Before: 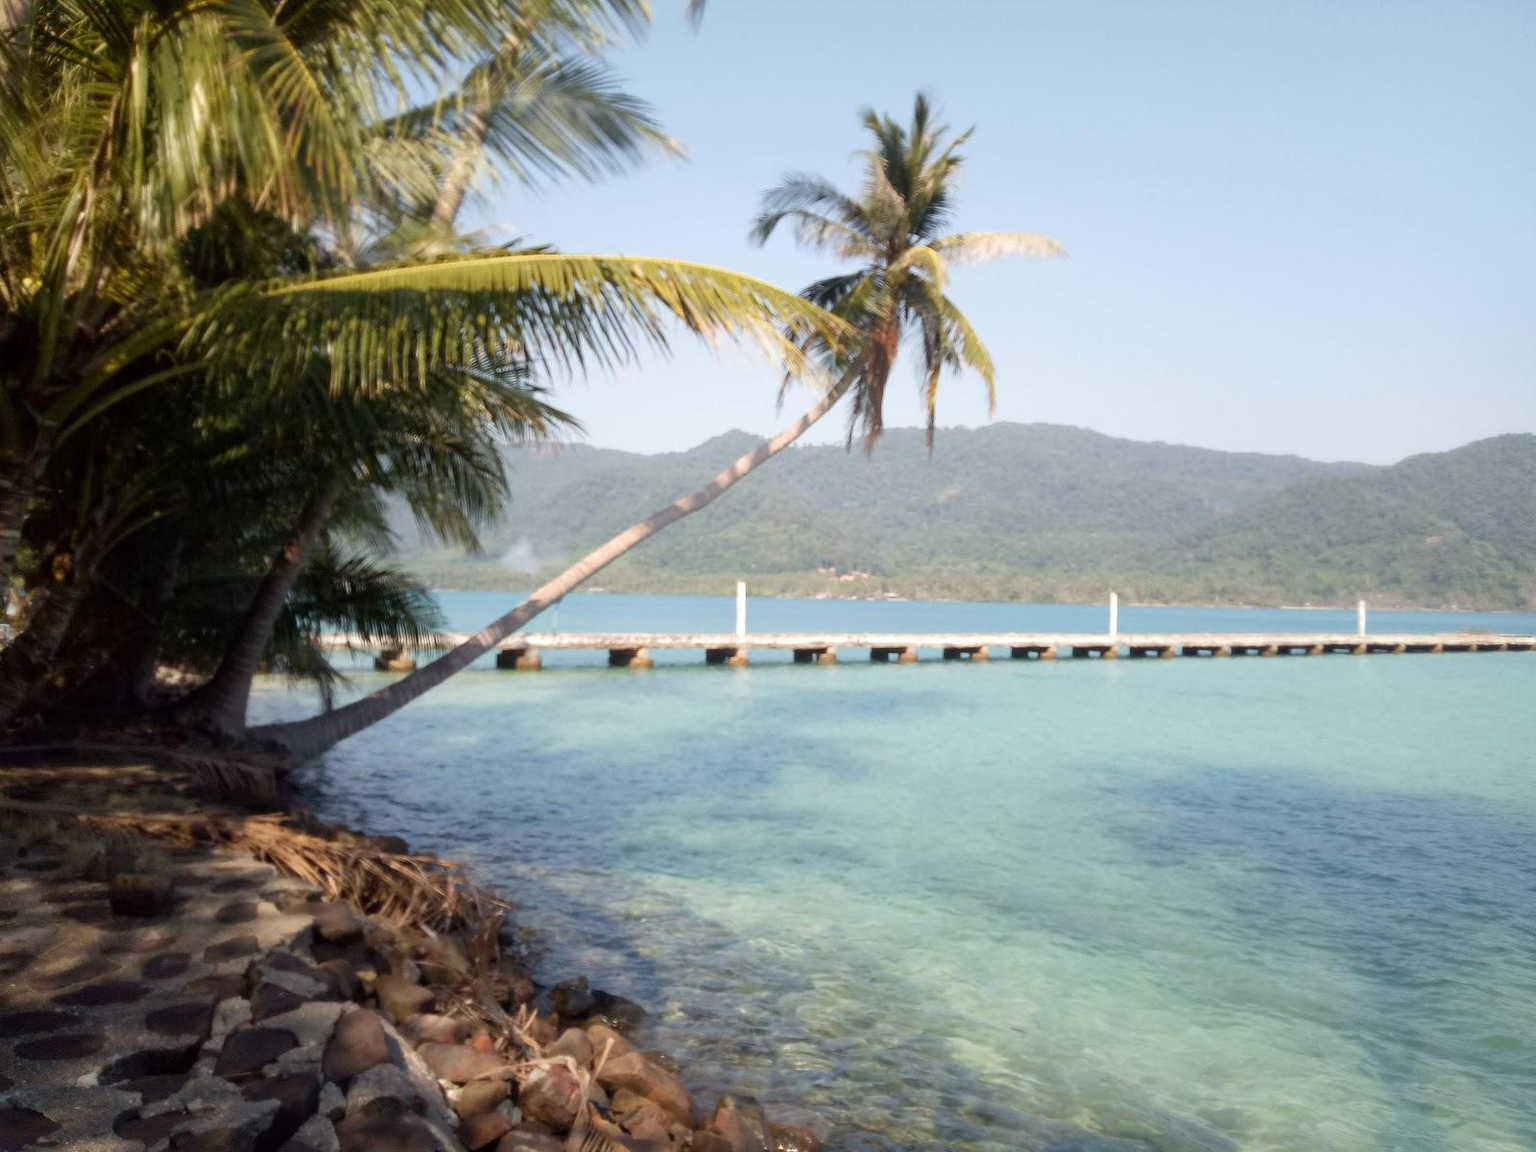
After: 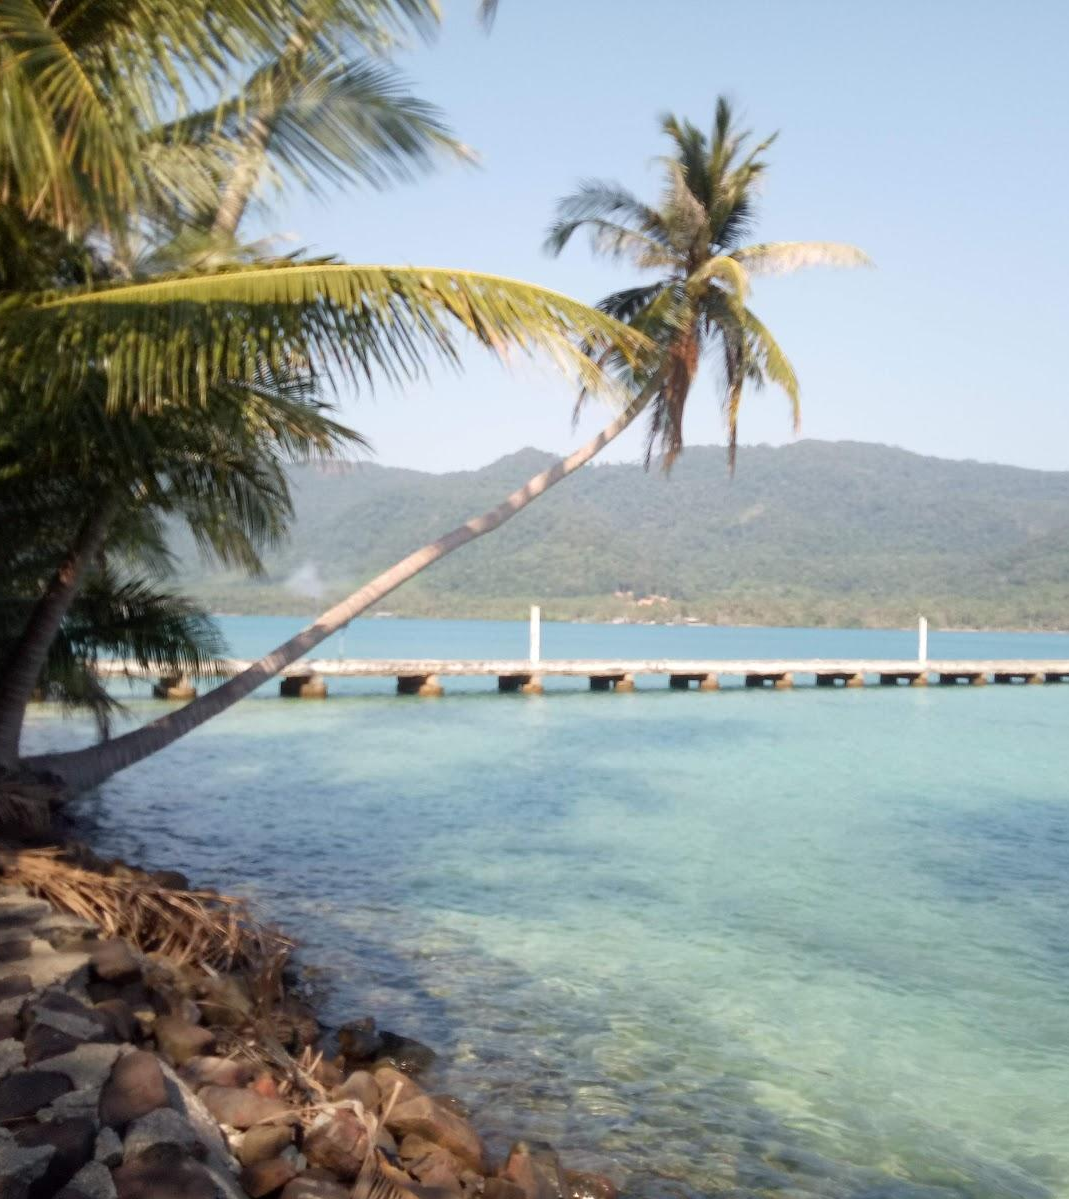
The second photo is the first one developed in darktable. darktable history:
crop and rotate: left 14.875%, right 18.28%
